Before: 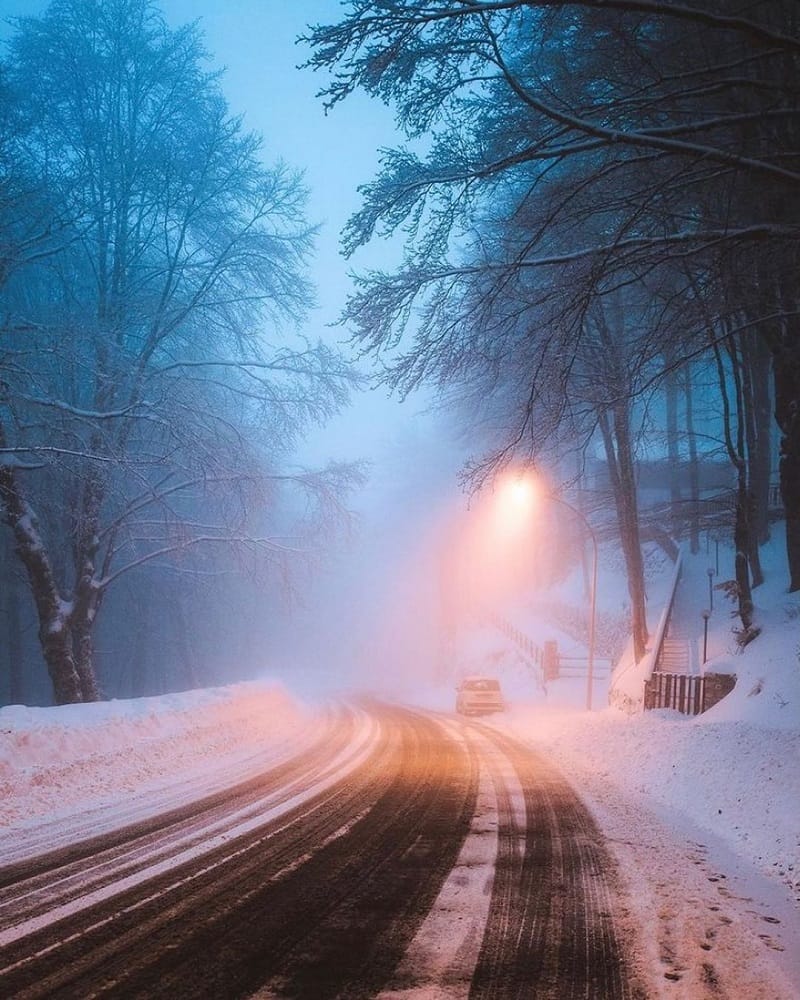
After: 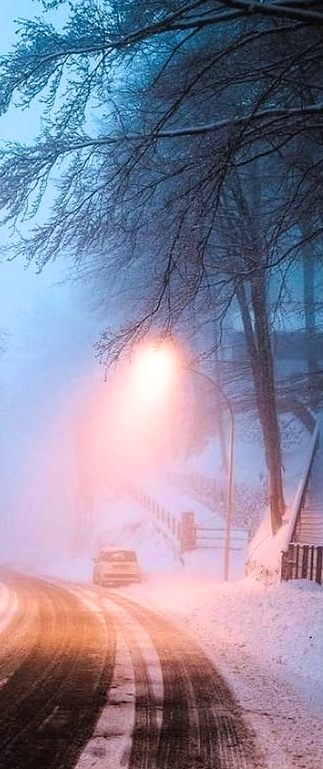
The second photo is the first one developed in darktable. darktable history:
crop: left 45.396%, top 12.902%, right 14.165%, bottom 10.112%
haze removal: compatibility mode true, adaptive false
filmic rgb: black relative exposure -7.99 EV, white relative exposure 2.47 EV, hardness 6.37
